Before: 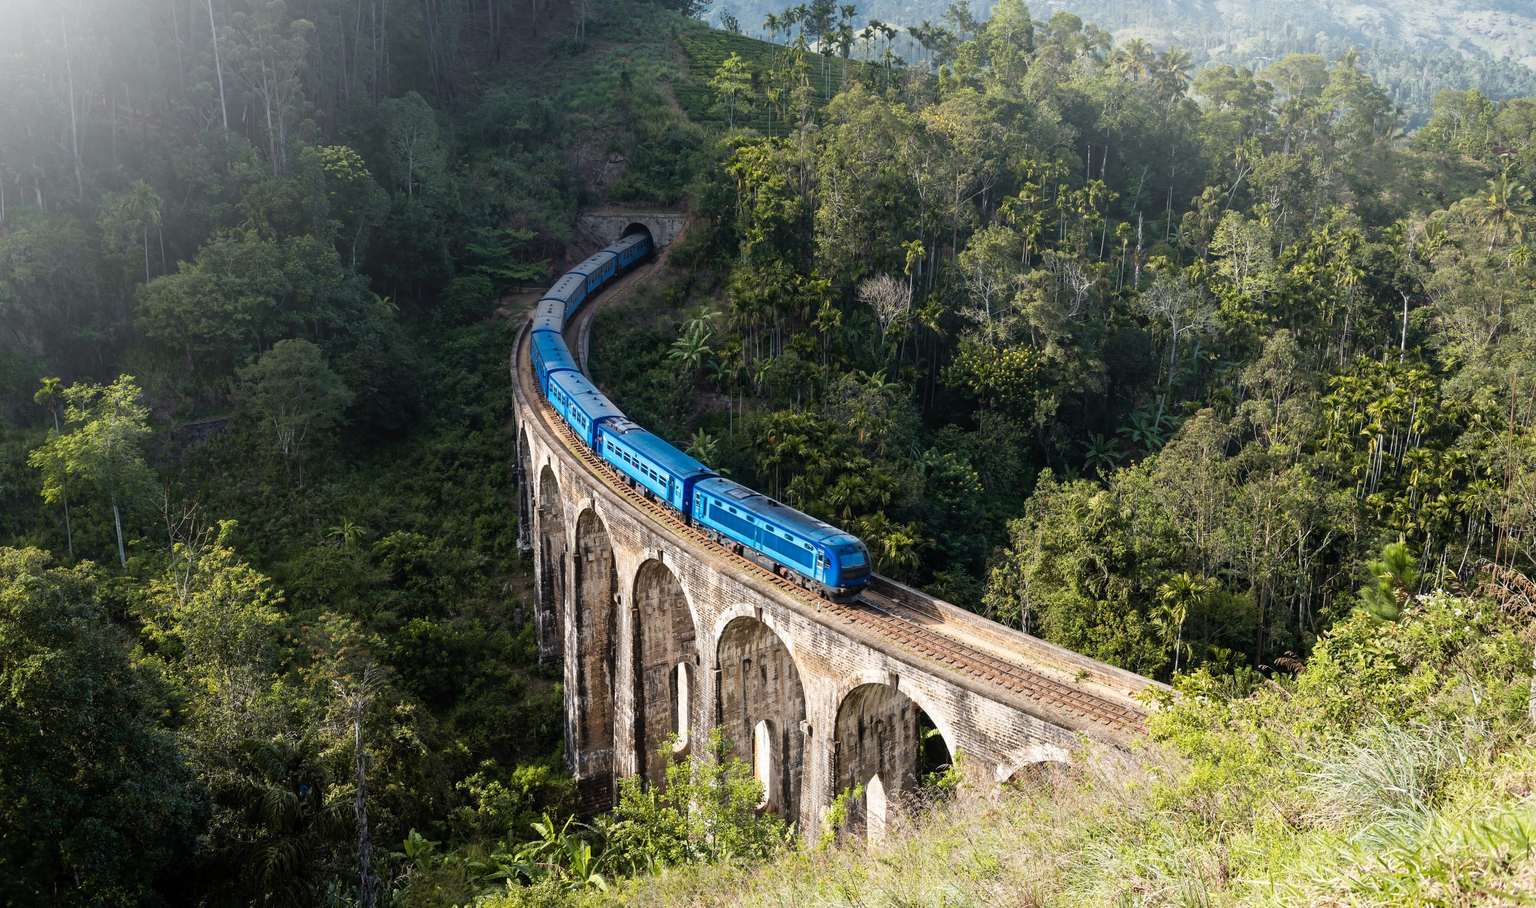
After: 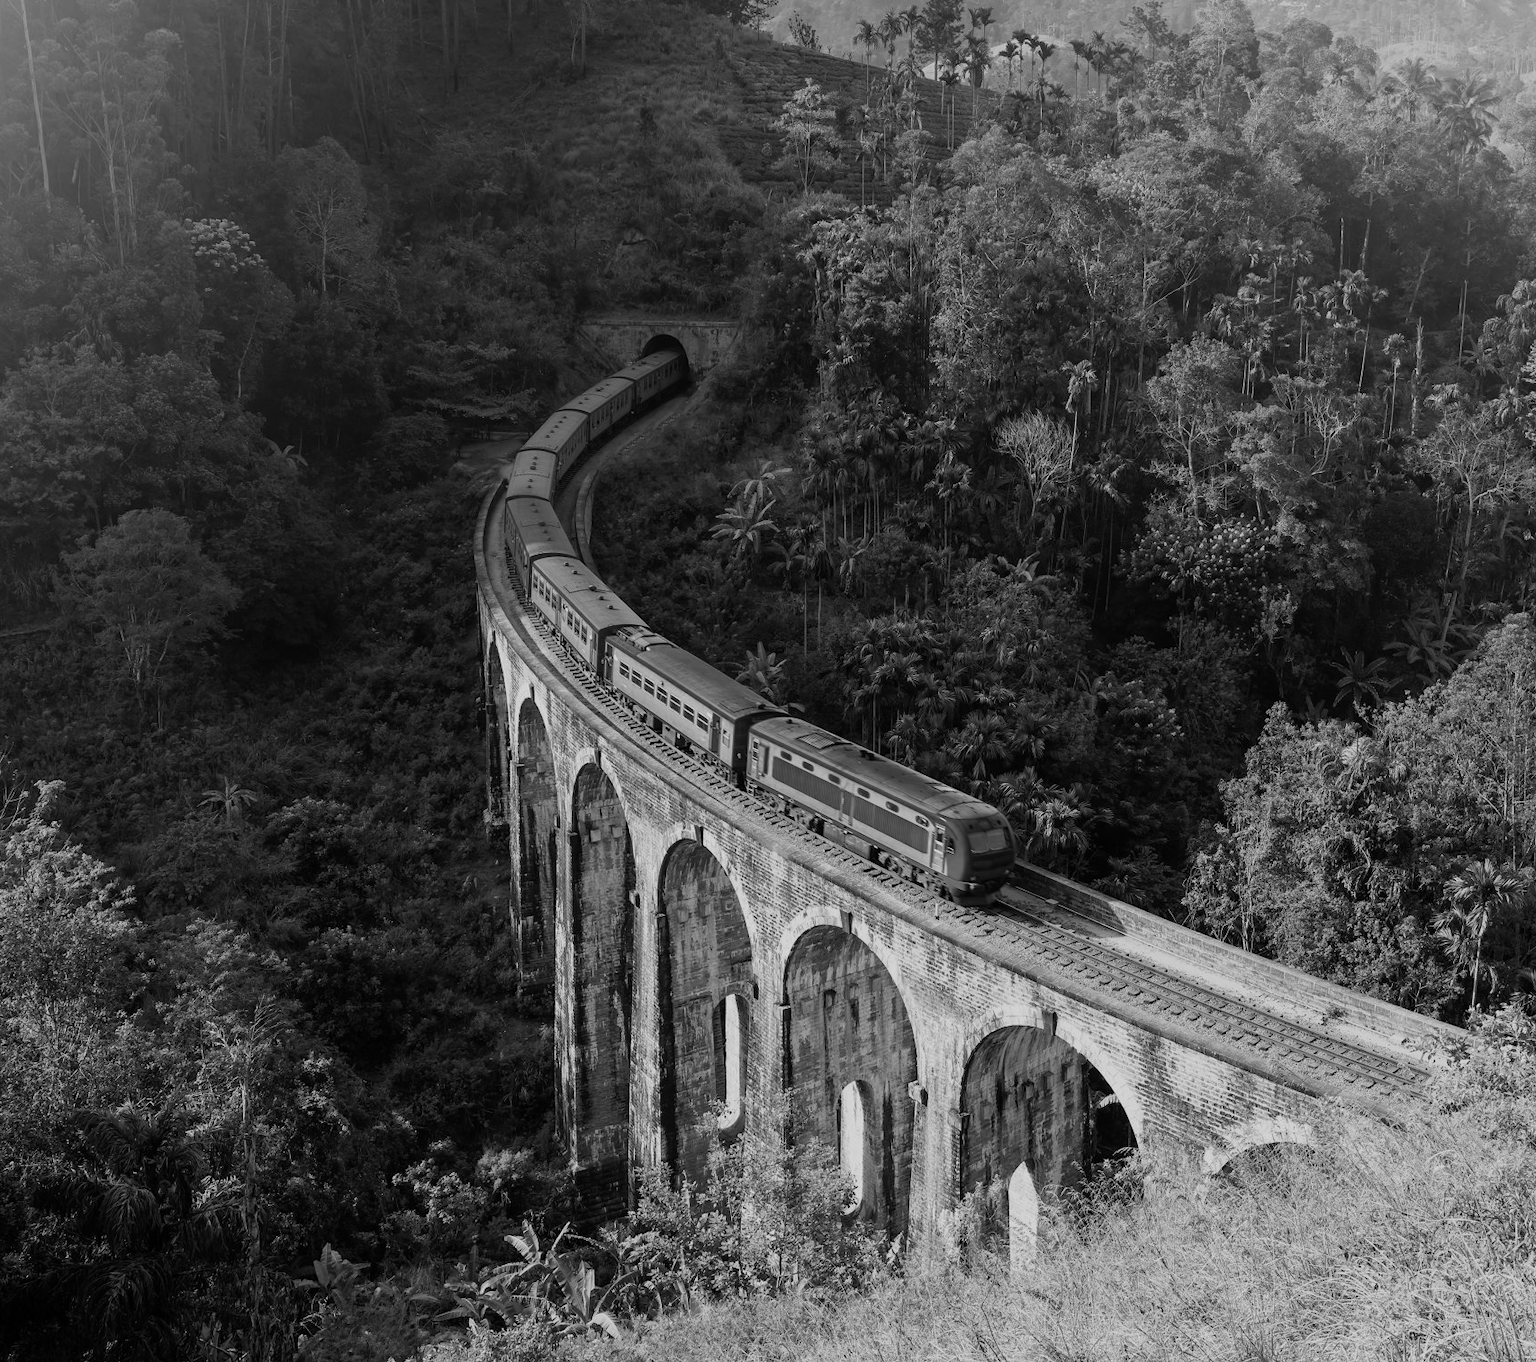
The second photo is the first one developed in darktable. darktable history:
exposure: exposure -0.582 EV, compensate highlight preservation false
monochrome: on, module defaults
crop and rotate: left 12.673%, right 20.66%
